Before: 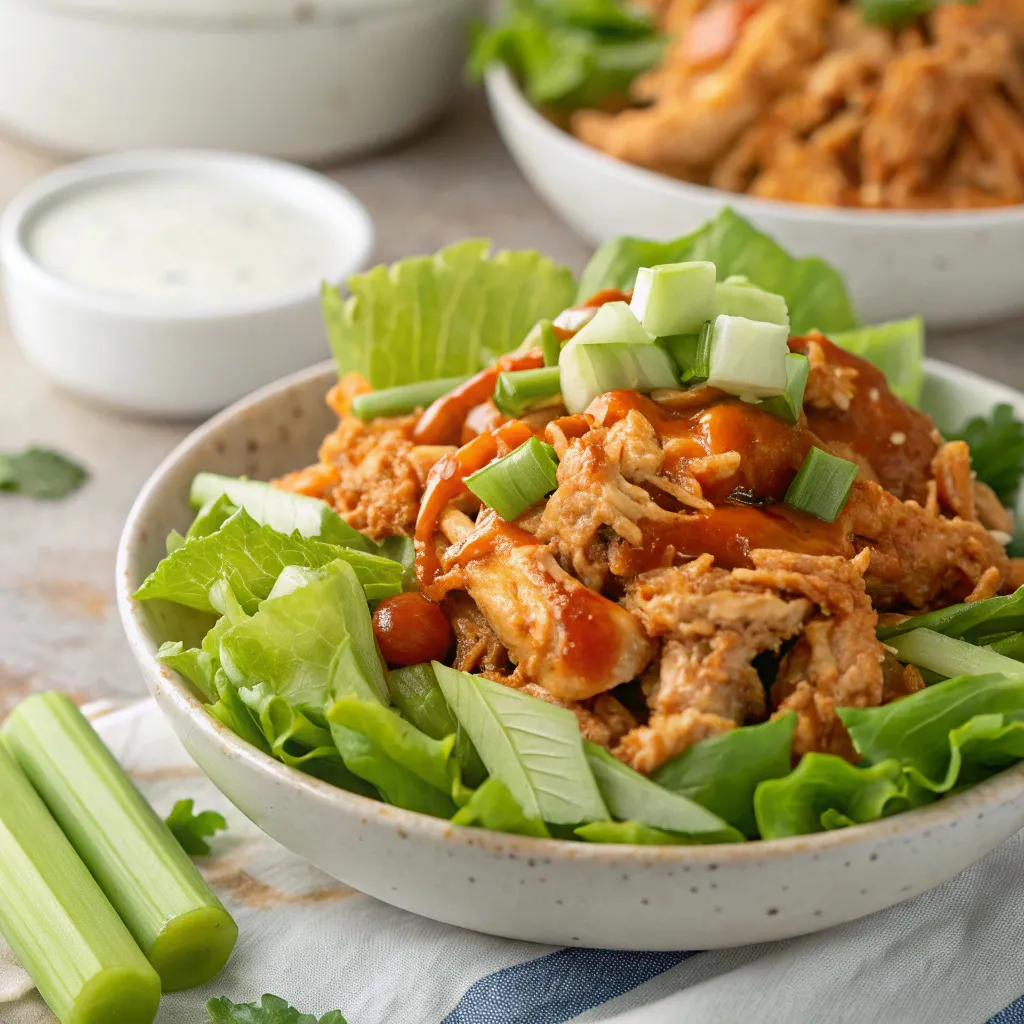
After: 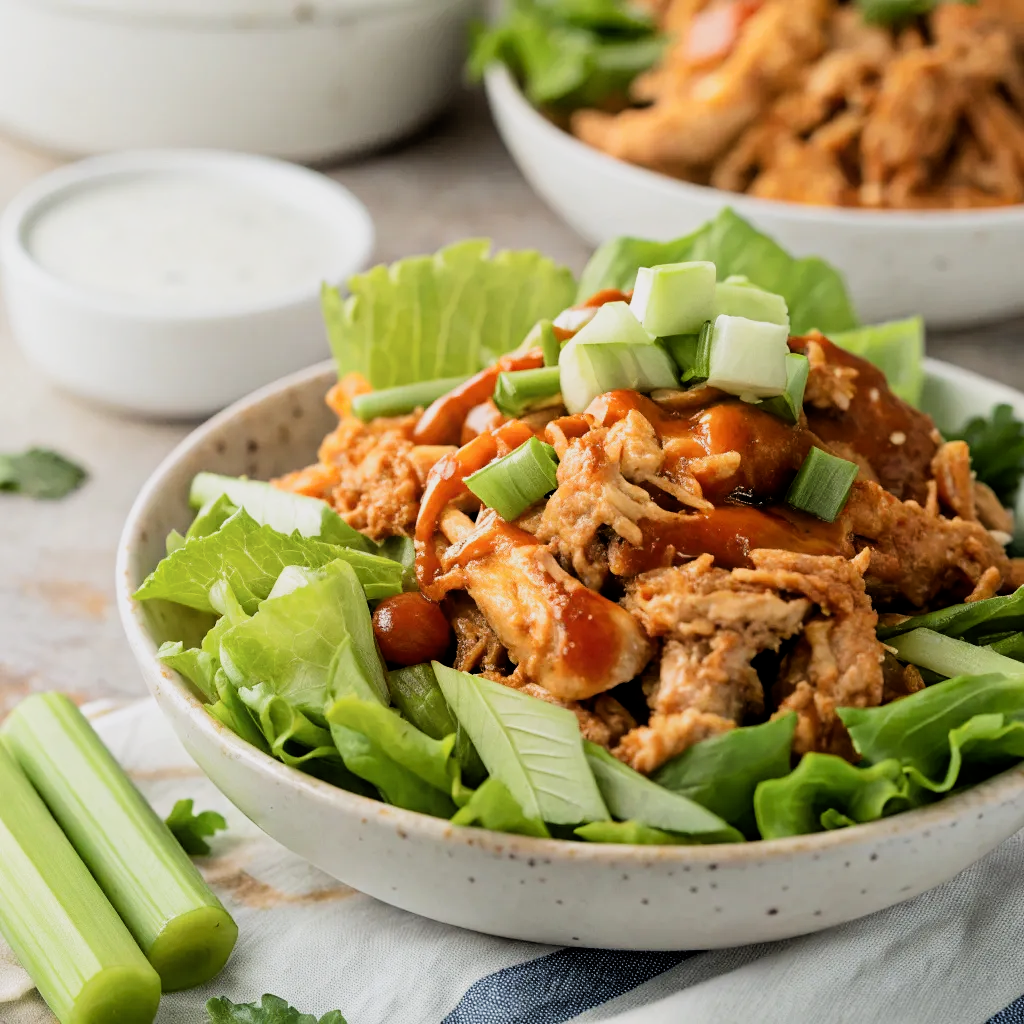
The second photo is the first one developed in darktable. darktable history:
tone equalizer: on, module defaults
filmic rgb: black relative exposure -5 EV, white relative exposure 3.5 EV, hardness 3.19, contrast 1.4, highlights saturation mix -50%
